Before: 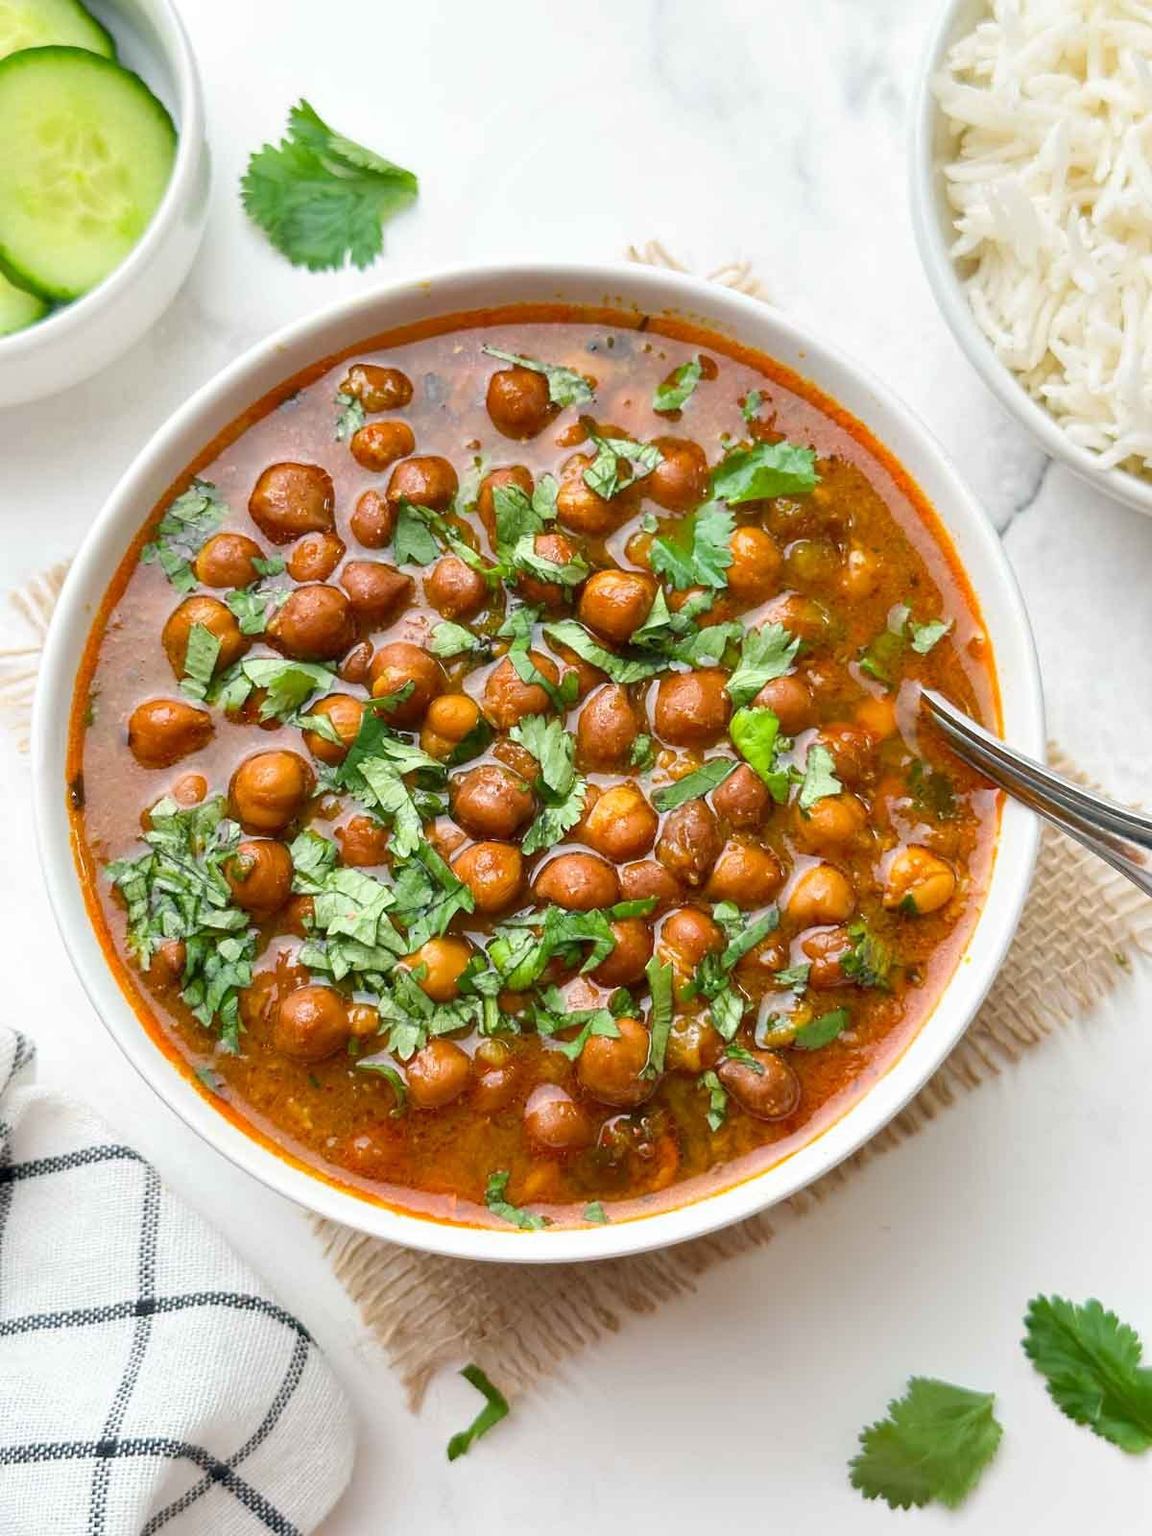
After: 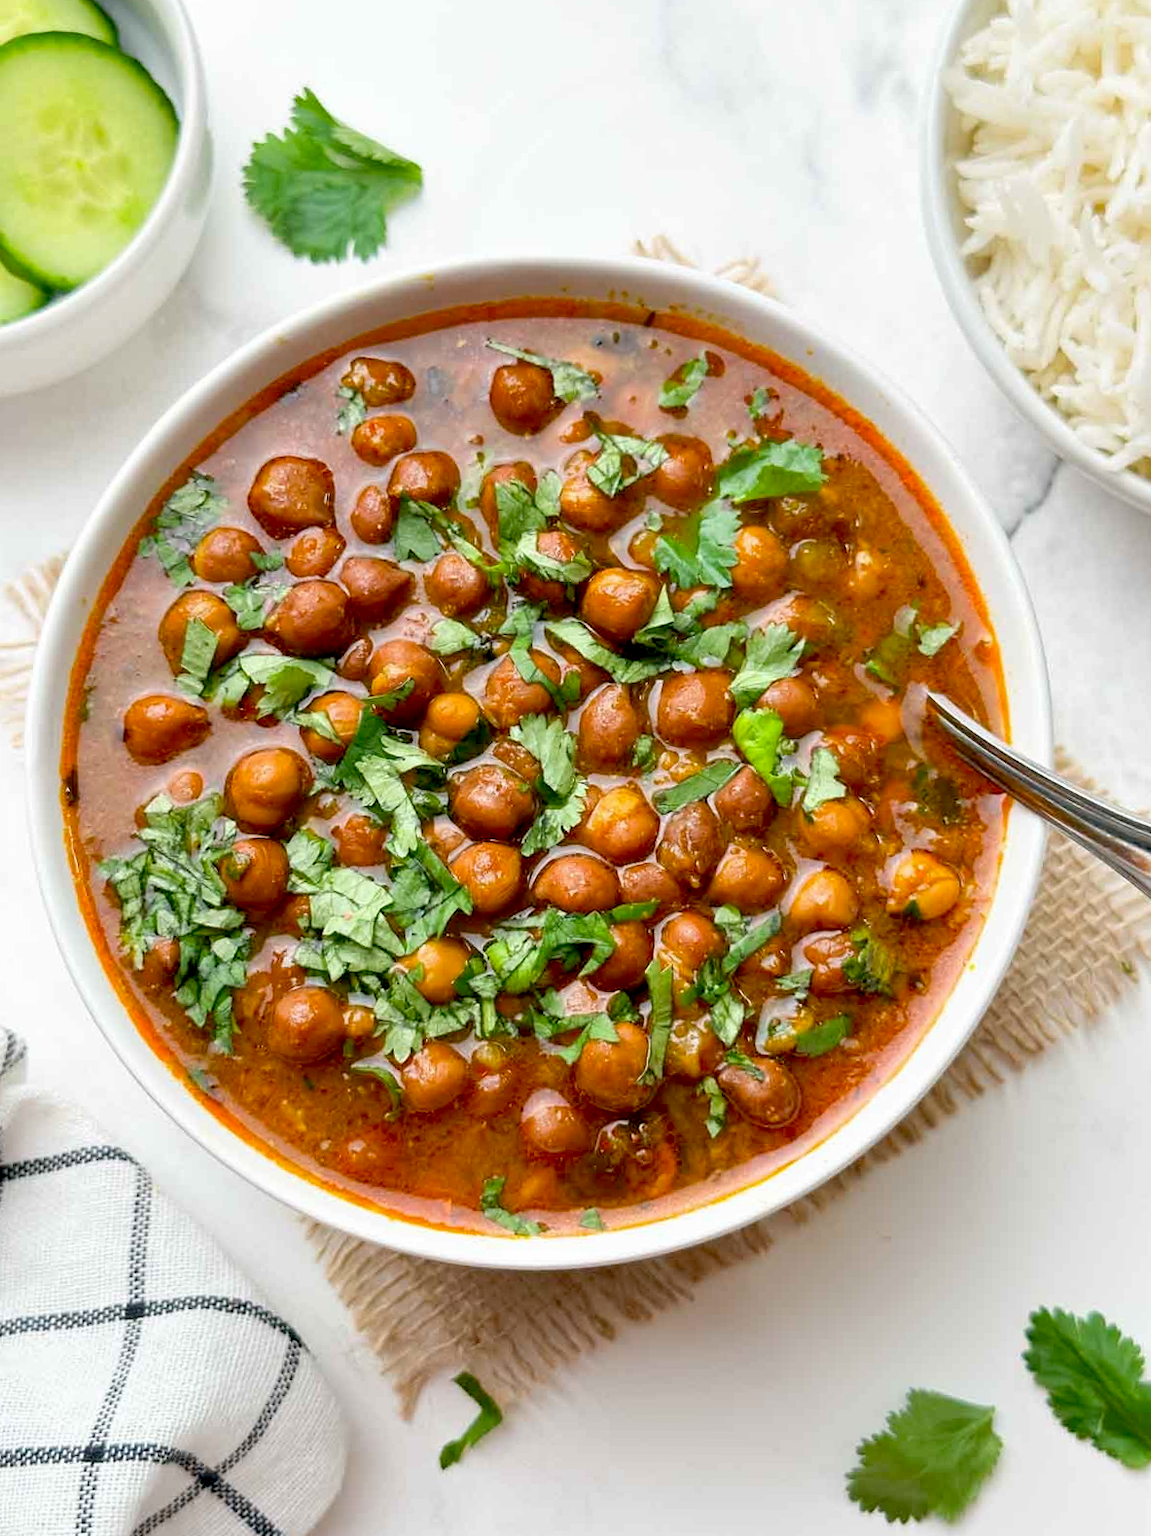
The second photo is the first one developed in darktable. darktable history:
exposure: black level correction 0.016, exposure -0.009 EV, compensate highlight preservation false
crop and rotate: angle -0.569°
